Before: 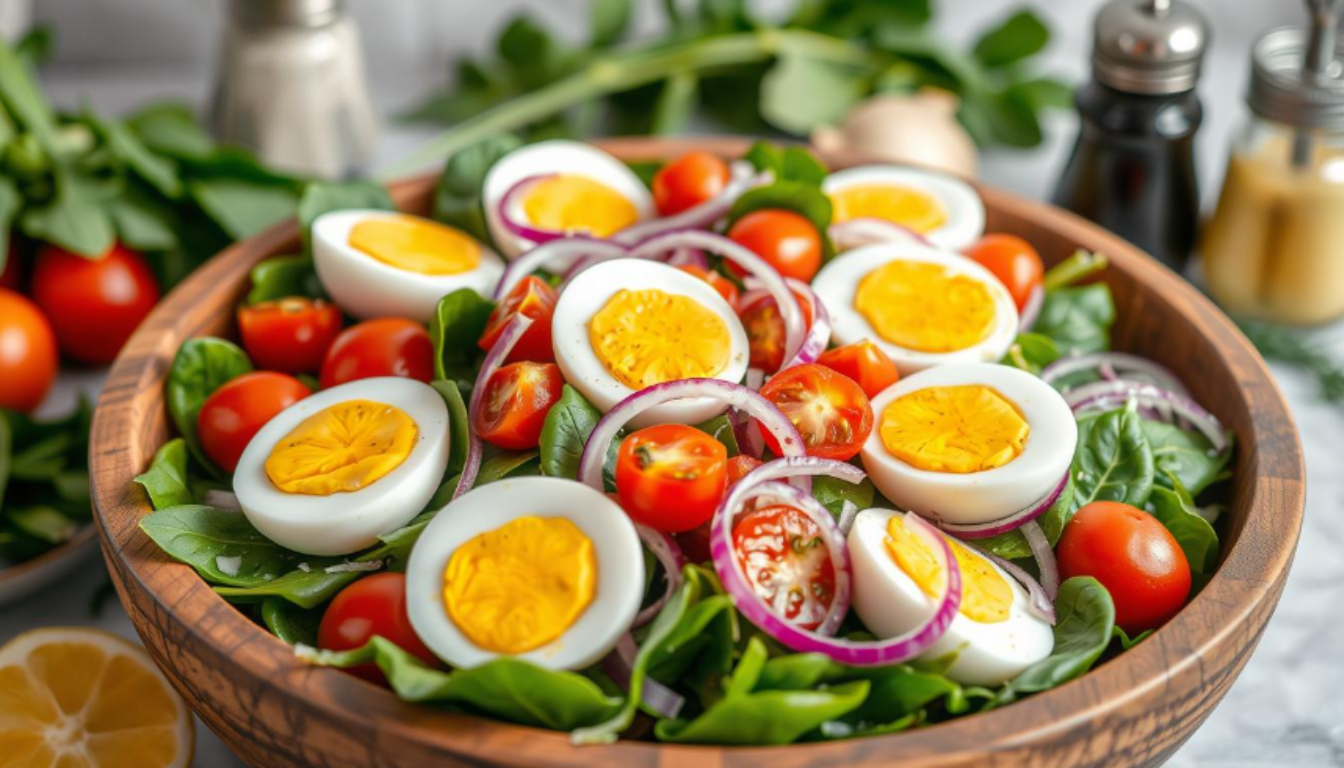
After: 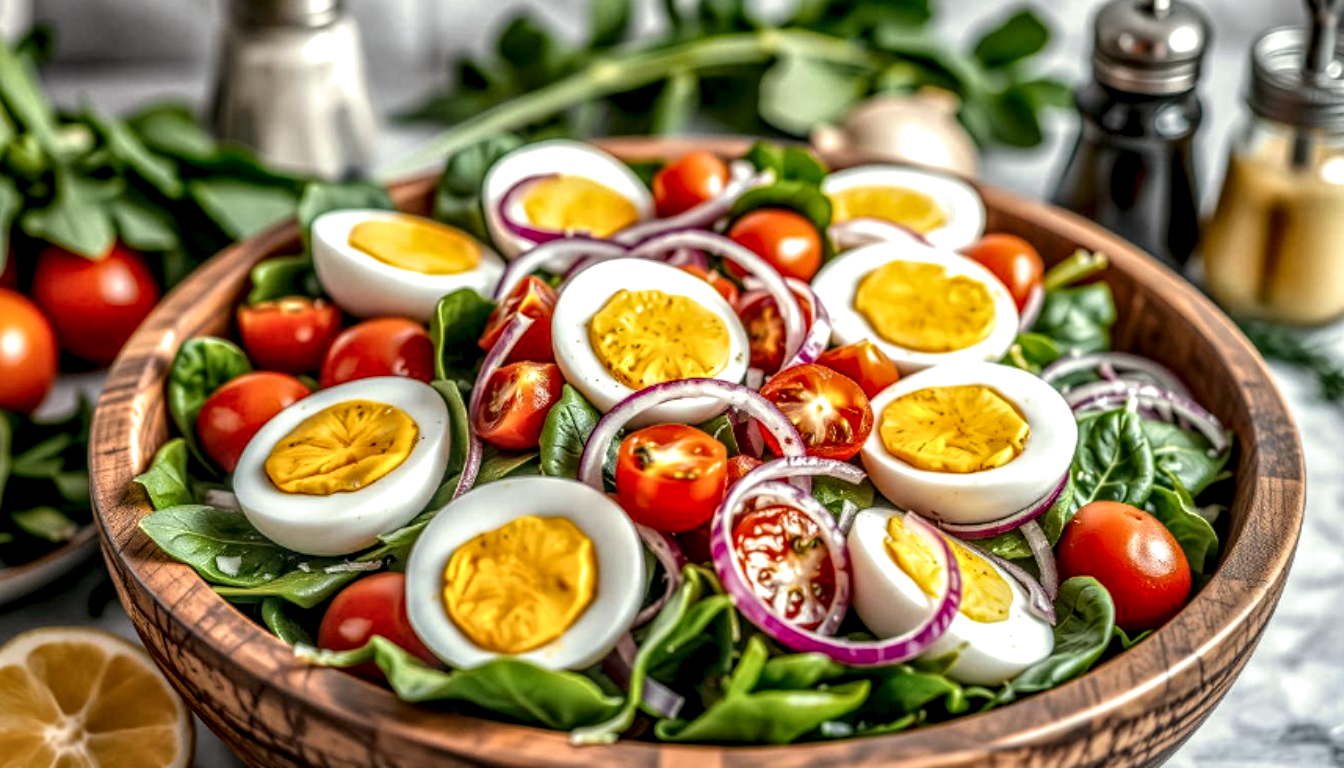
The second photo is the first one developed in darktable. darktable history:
local contrast: highlights 0%, shadows 0%, detail 300%, midtone range 0.3
split-toning: shadows › saturation 0.61, highlights › saturation 0.58, balance -28.74, compress 87.36%
